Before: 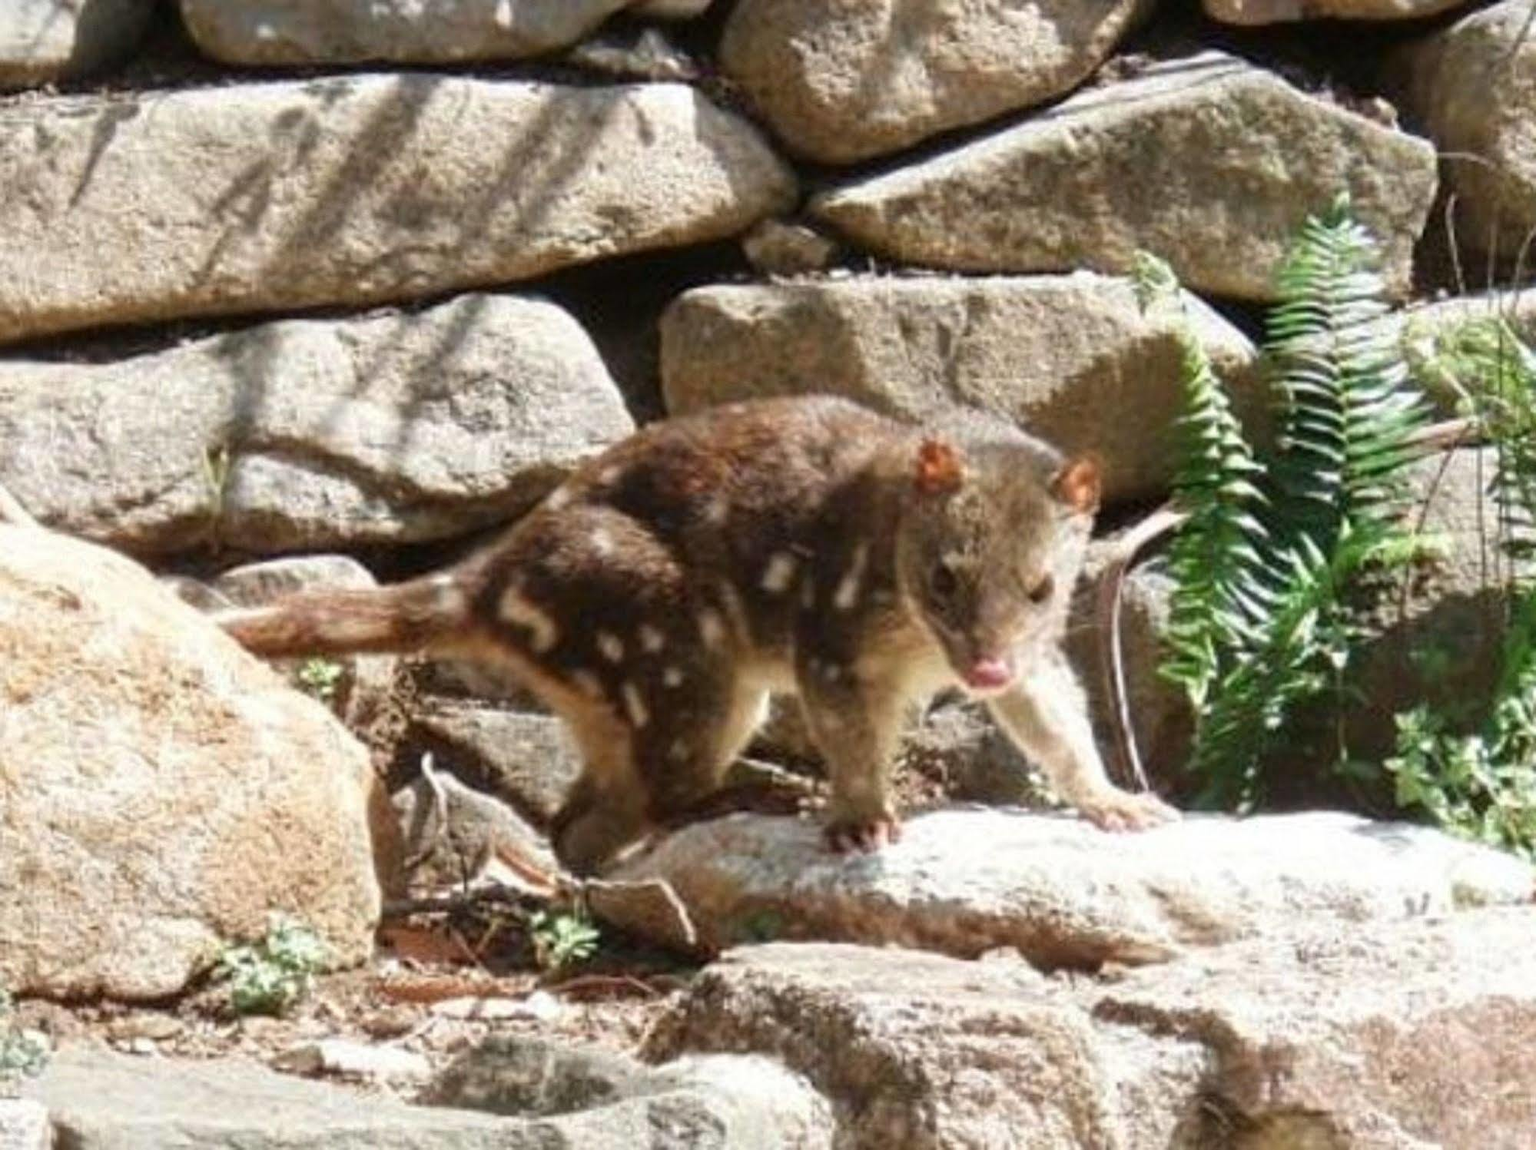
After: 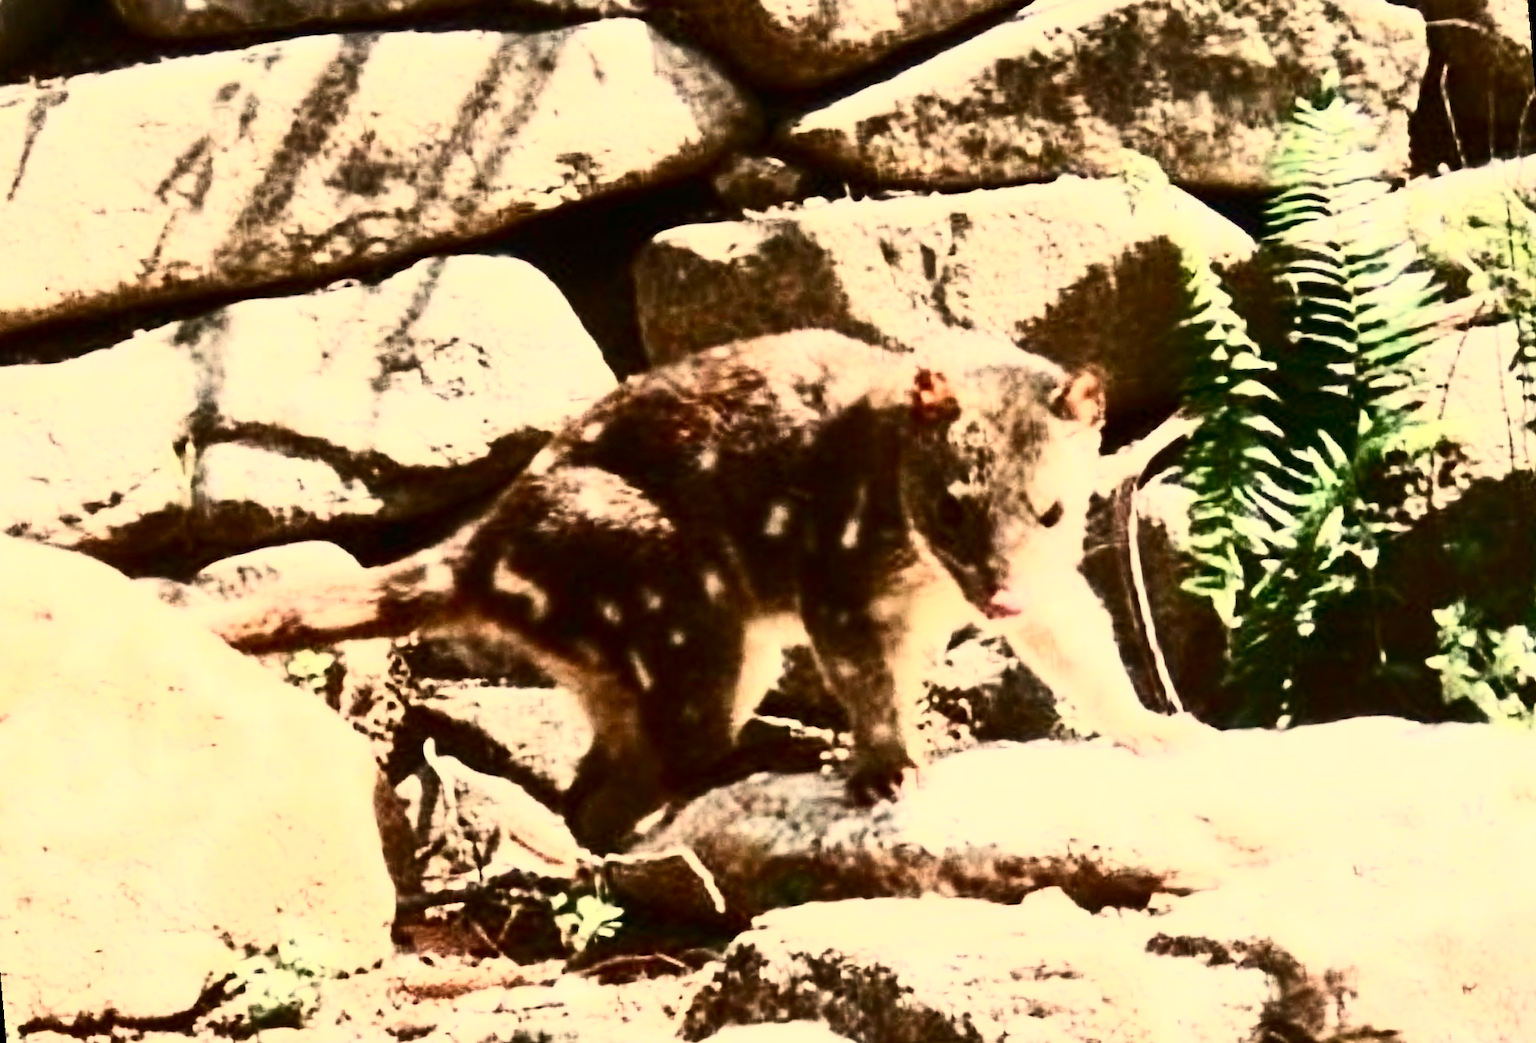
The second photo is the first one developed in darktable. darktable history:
white balance: red 1.138, green 0.996, blue 0.812
contrast brightness saturation: contrast 0.93, brightness 0.2
rotate and perspective: rotation -5°, crop left 0.05, crop right 0.952, crop top 0.11, crop bottom 0.89
